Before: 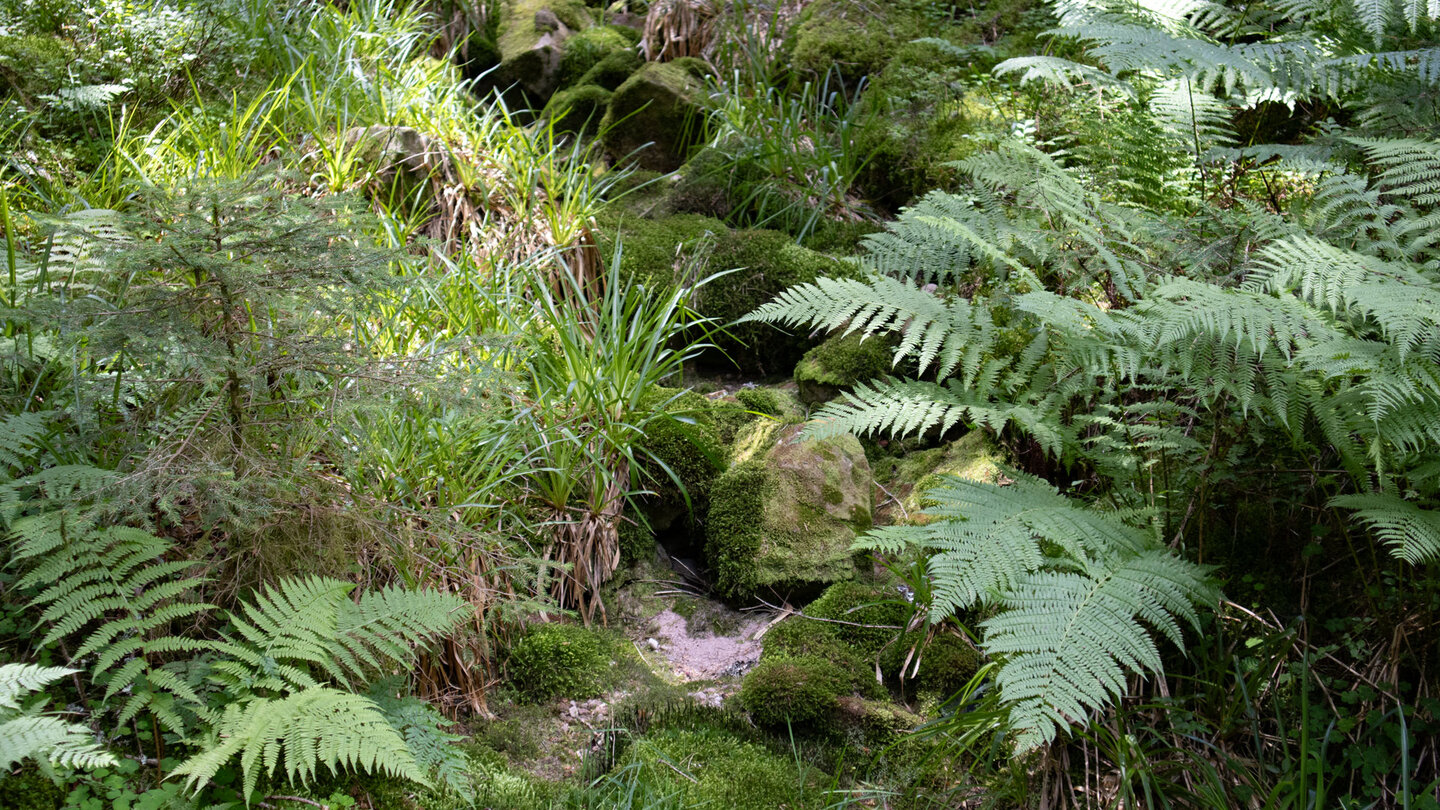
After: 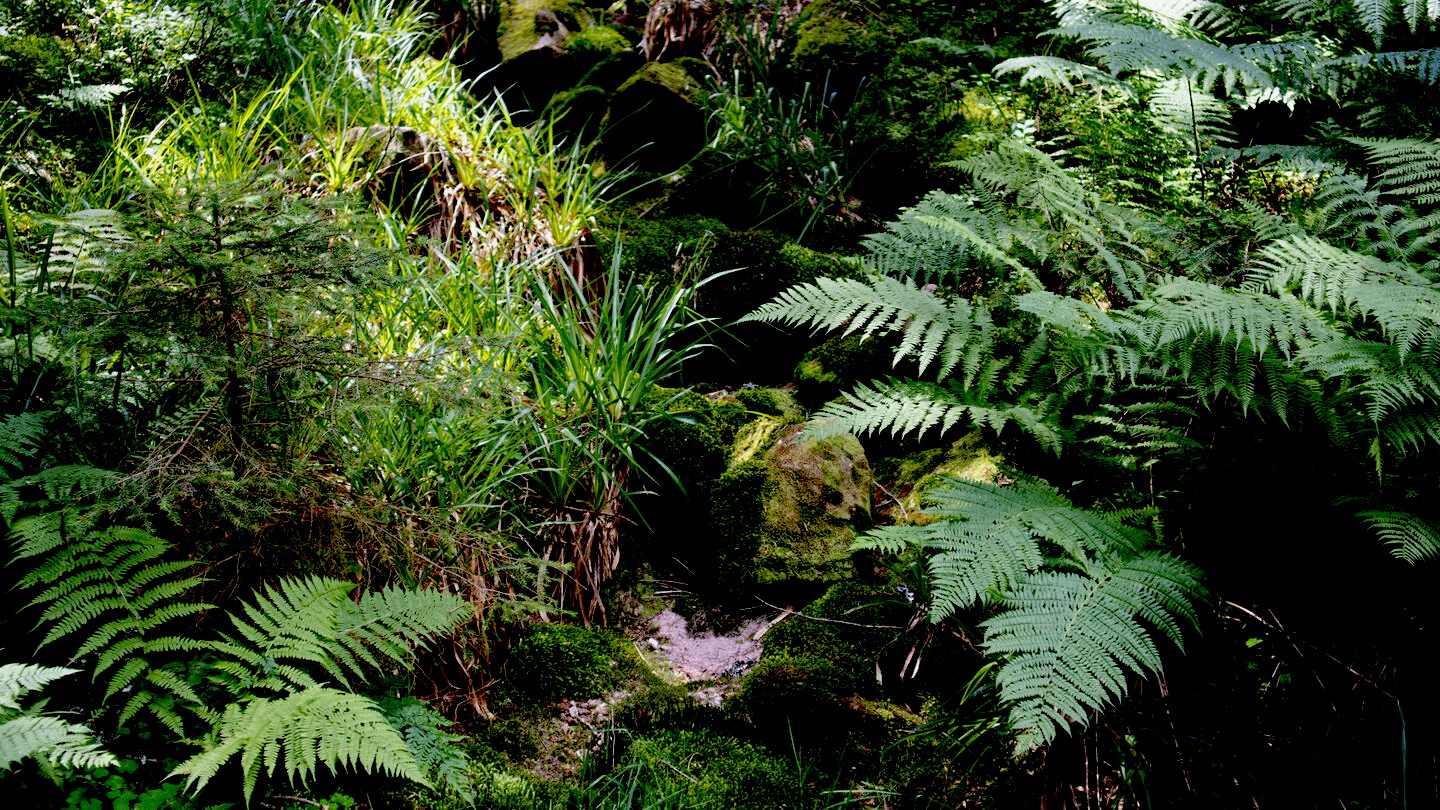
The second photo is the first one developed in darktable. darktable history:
exposure: black level correction 0.1, exposure -0.092 EV, compensate highlight preservation false
